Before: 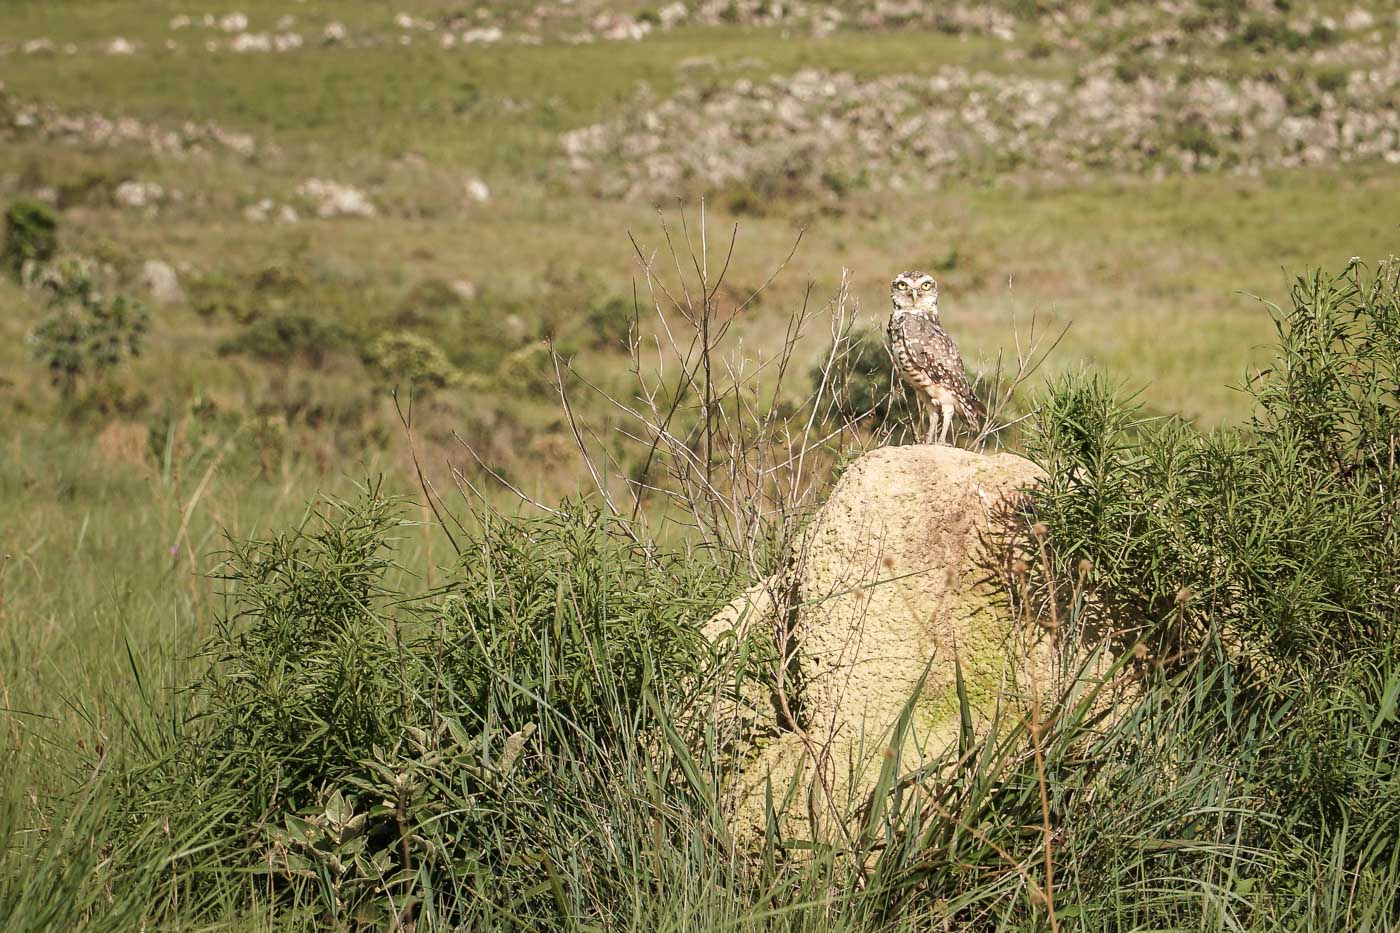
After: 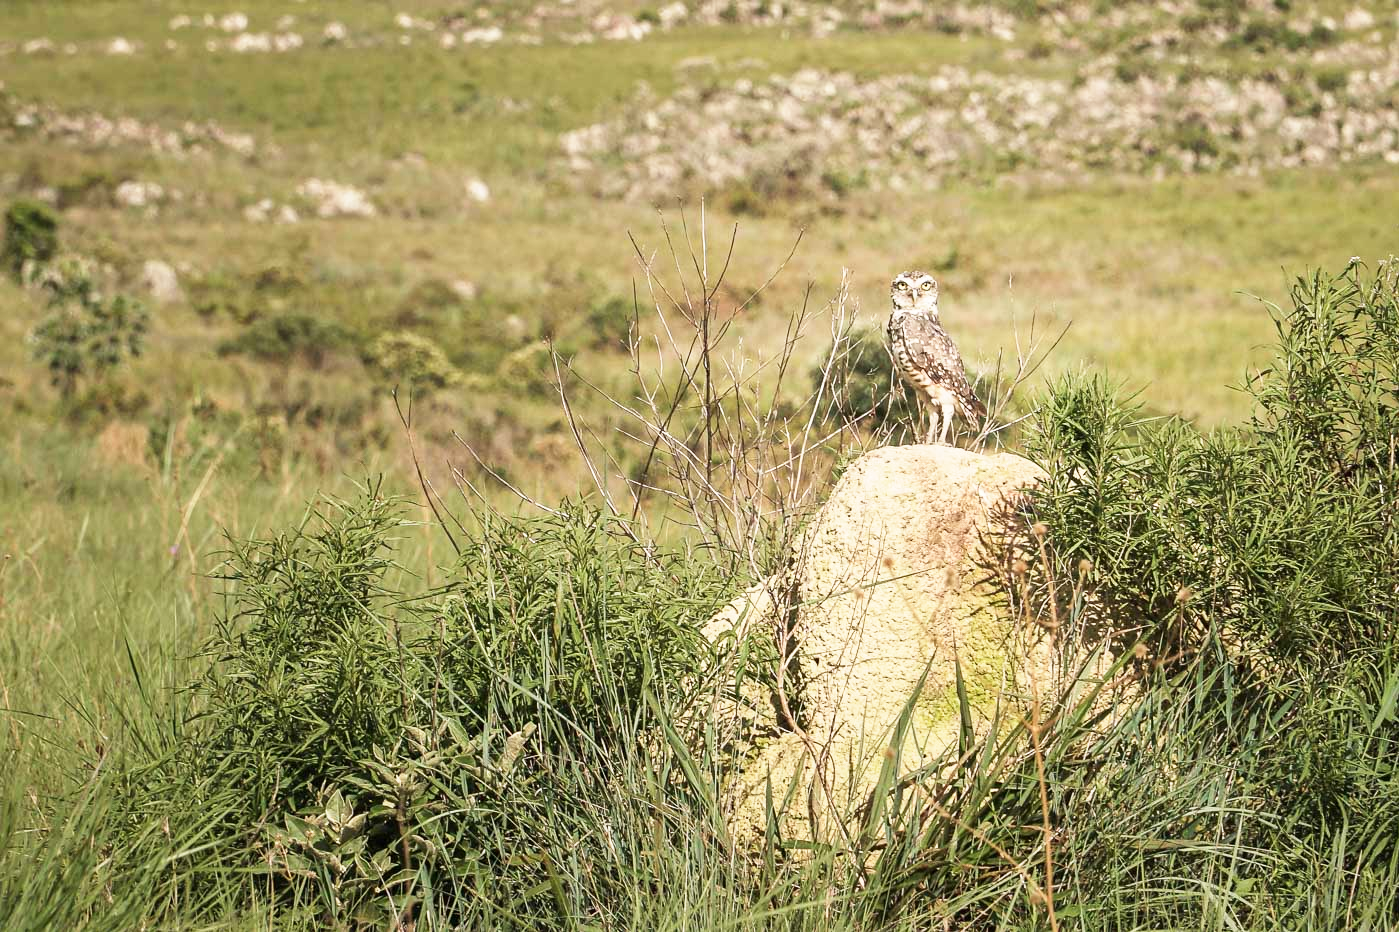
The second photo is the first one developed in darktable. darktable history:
base curve: curves: ch0 [(0, 0) (0.579, 0.807) (1, 1)], preserve colors none
